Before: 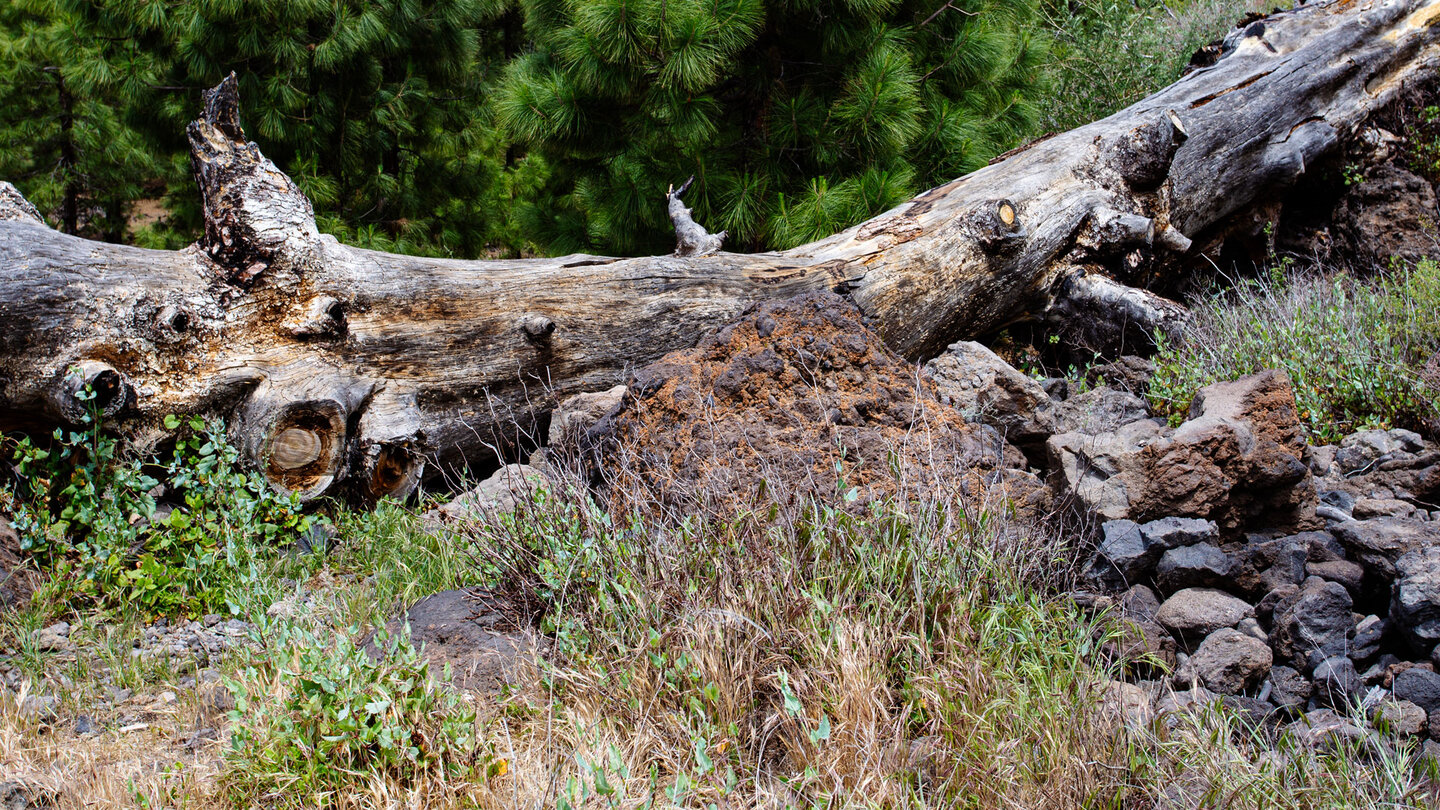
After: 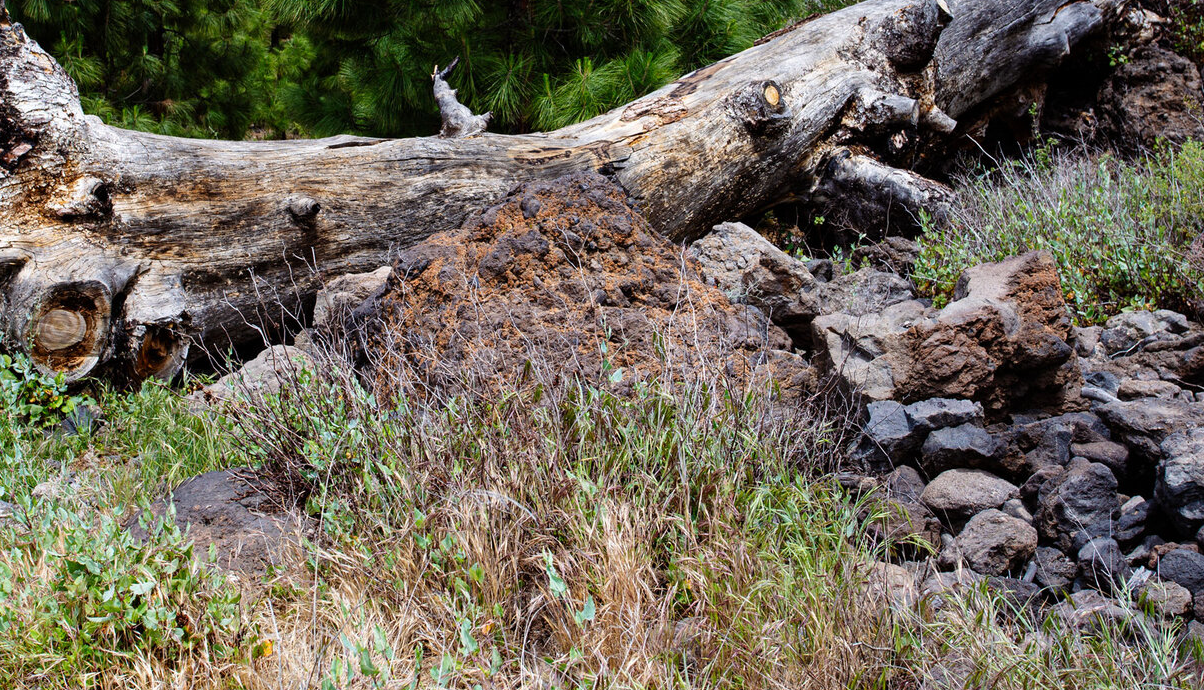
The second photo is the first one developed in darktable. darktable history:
crop: left 16.369%, top 14.739%
